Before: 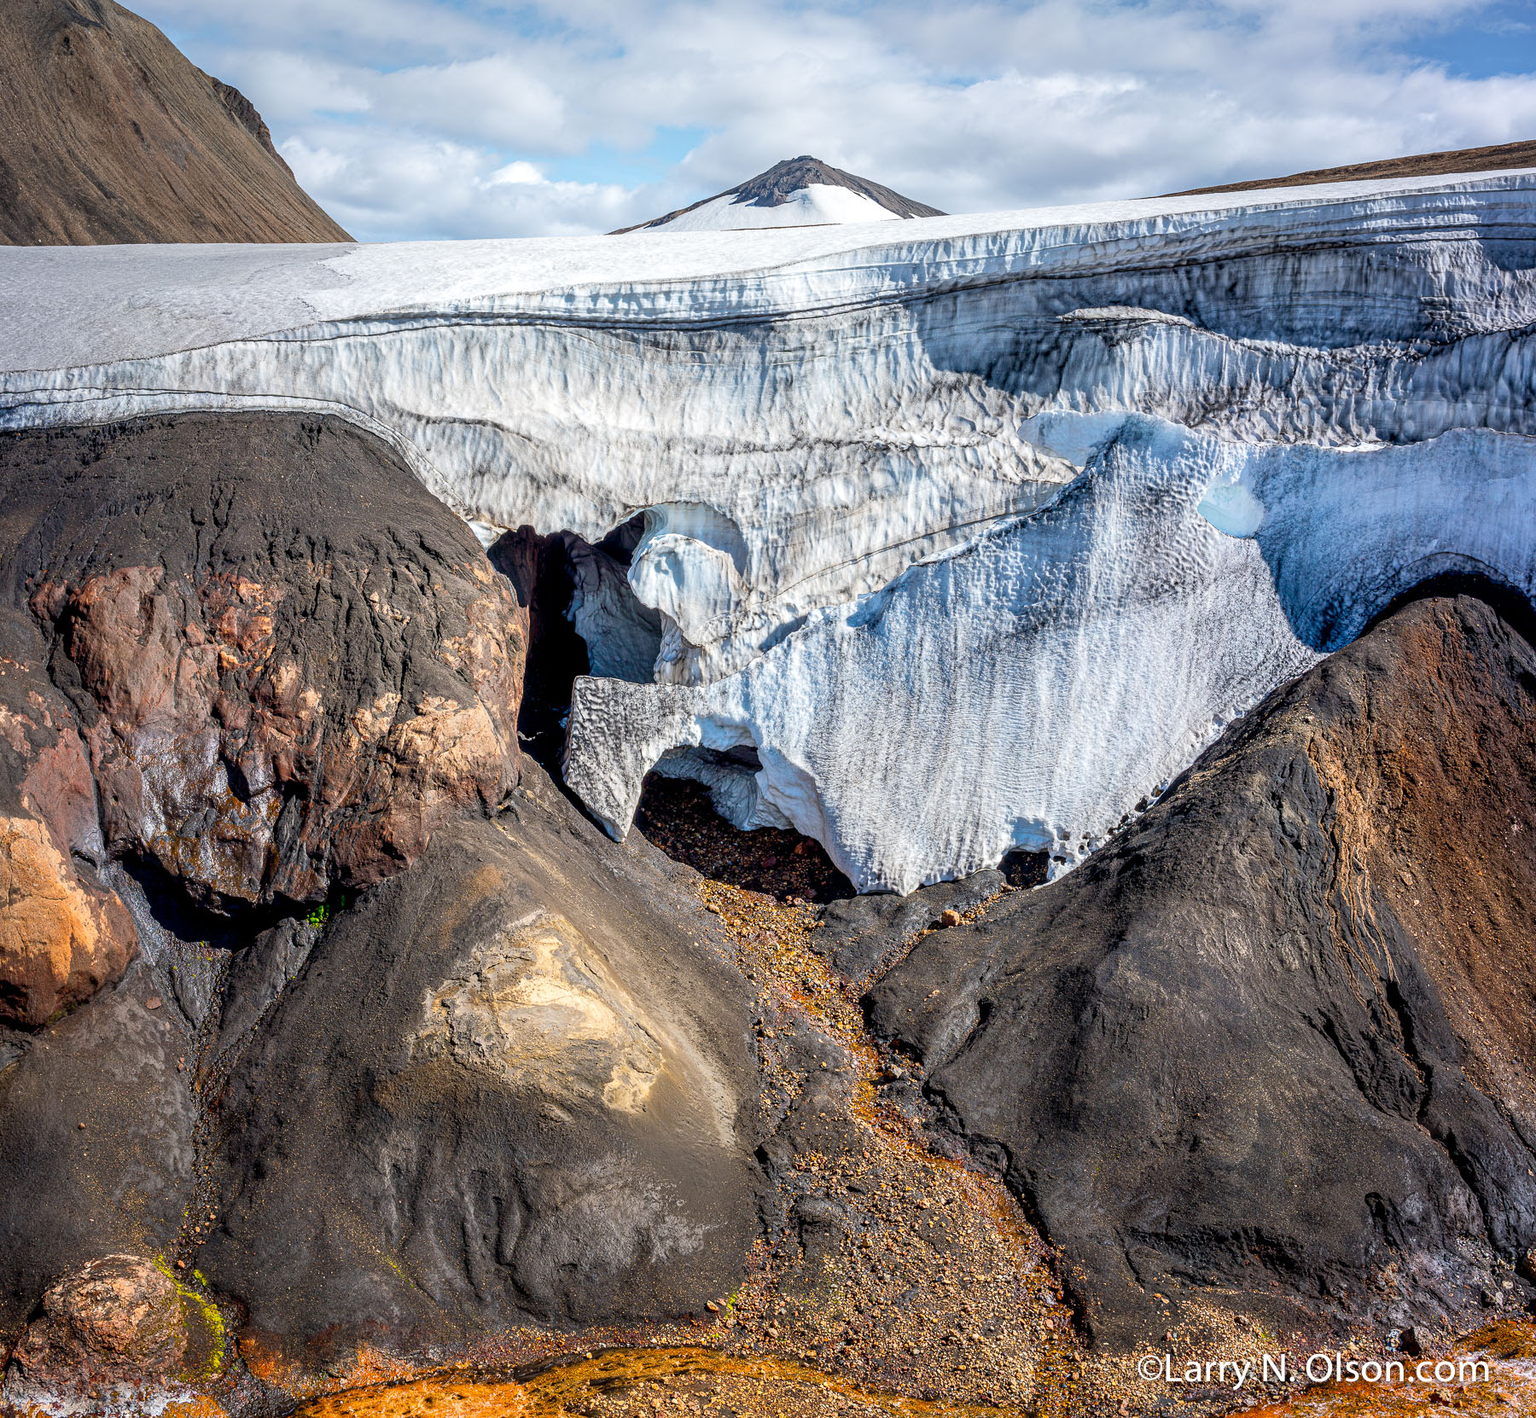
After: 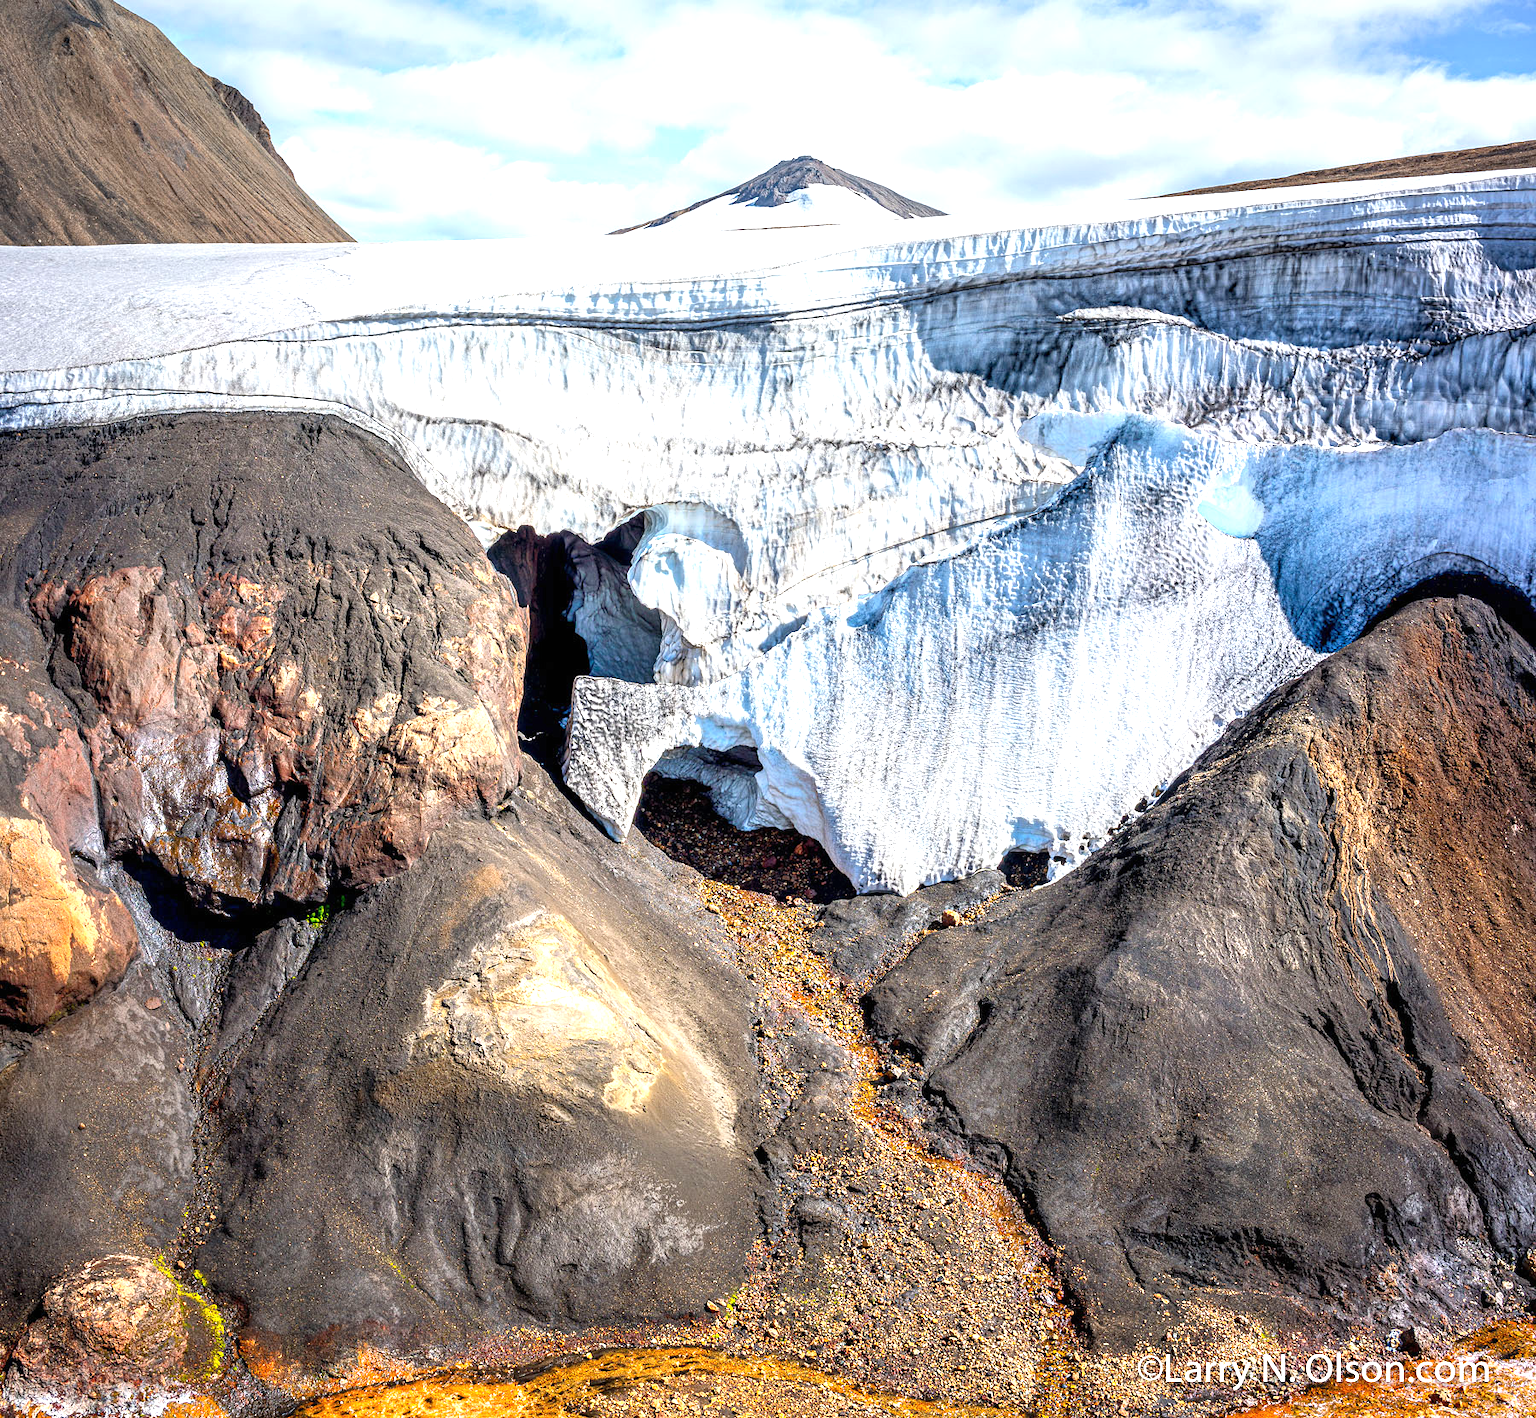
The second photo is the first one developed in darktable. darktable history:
tone equalizer: on, module defaults
exposure: black level correction 0, exposure 0.877 EV, compensate exposure bias true, compensate highlight preservation false
